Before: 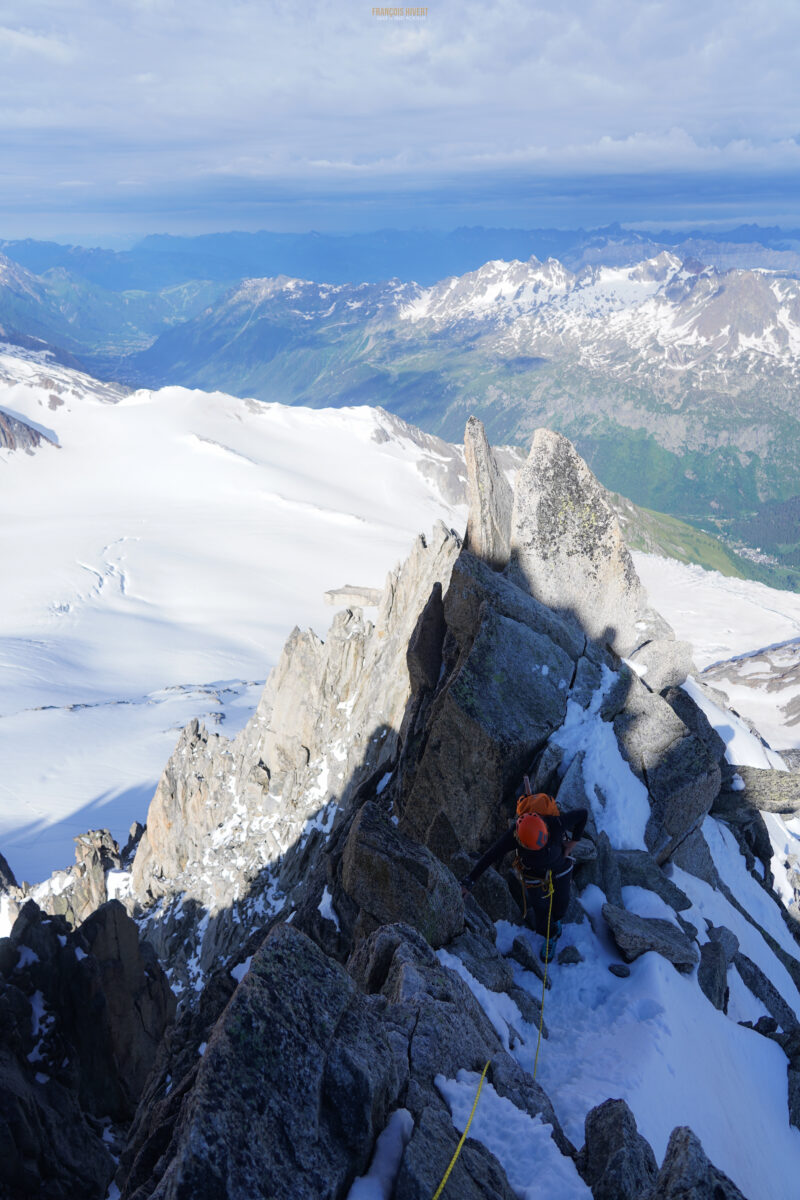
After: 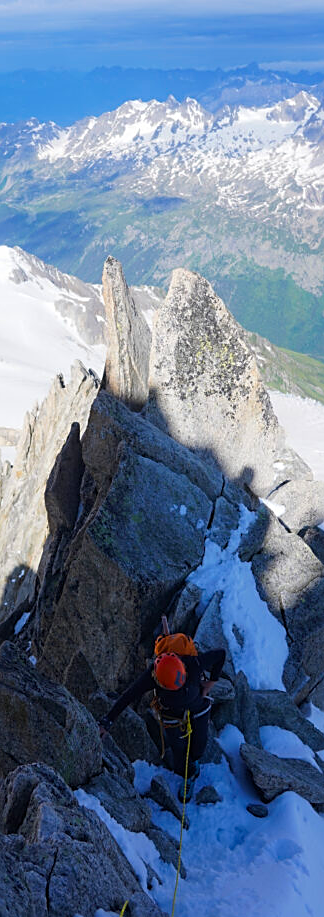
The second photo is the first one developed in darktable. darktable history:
sharpen: on, module defaults
color balance rgb: perceptual saturation grading › global saturation 25.746%, global vibrance 15.096%
crop: left 45.334%, top 13.362%, right 14.043%, bottom 10.159%
